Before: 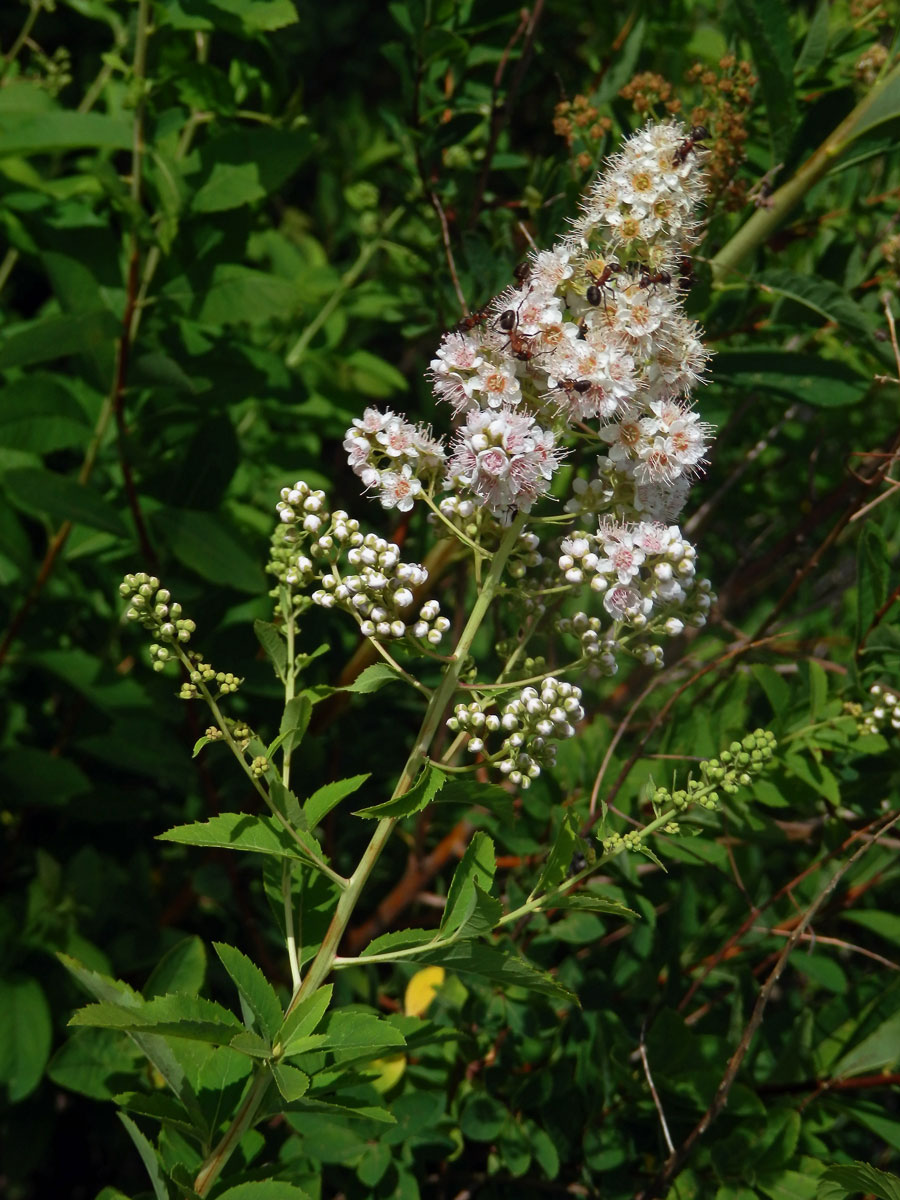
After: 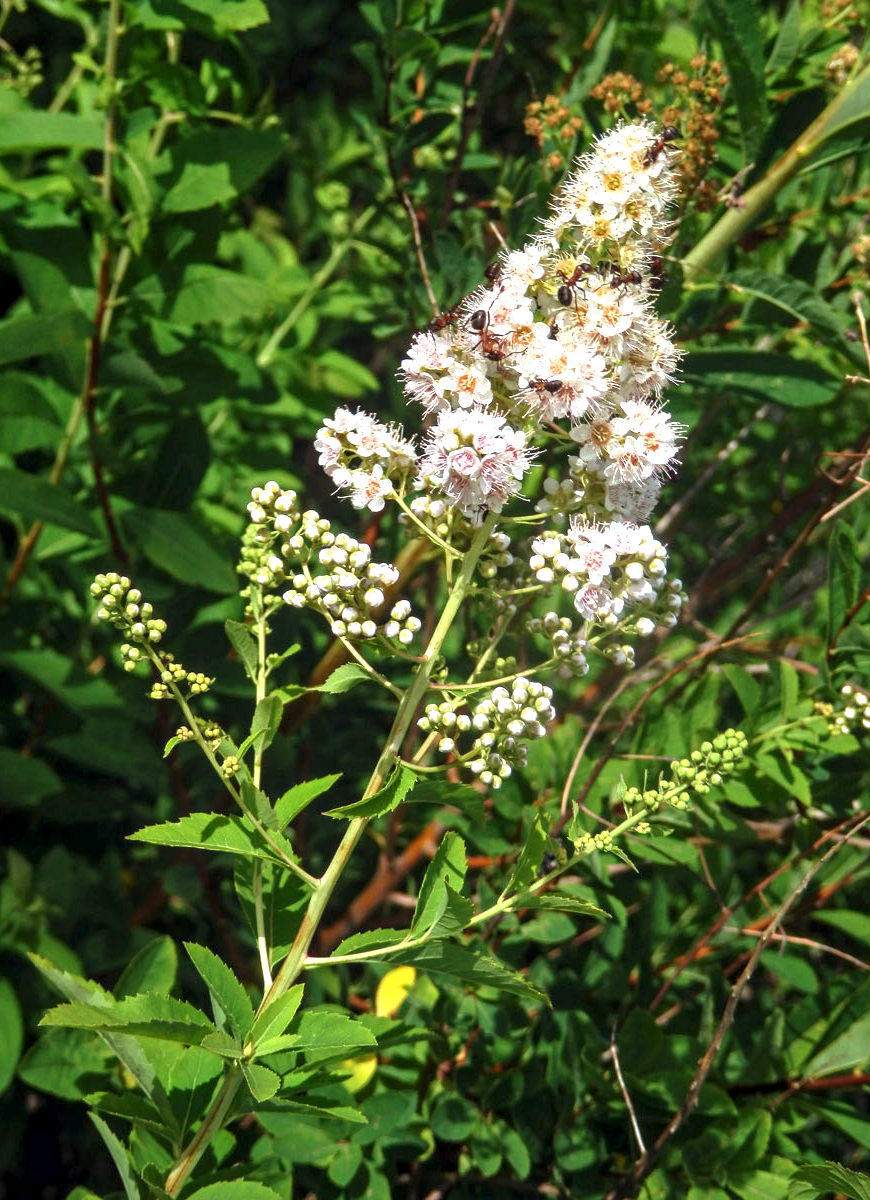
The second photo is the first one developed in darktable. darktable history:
exposure: black level correction 0, exposure 1.199 EV, compensate highlight preservation false
local contrast: on, module defaults
crop and rotate: left 3.318%
